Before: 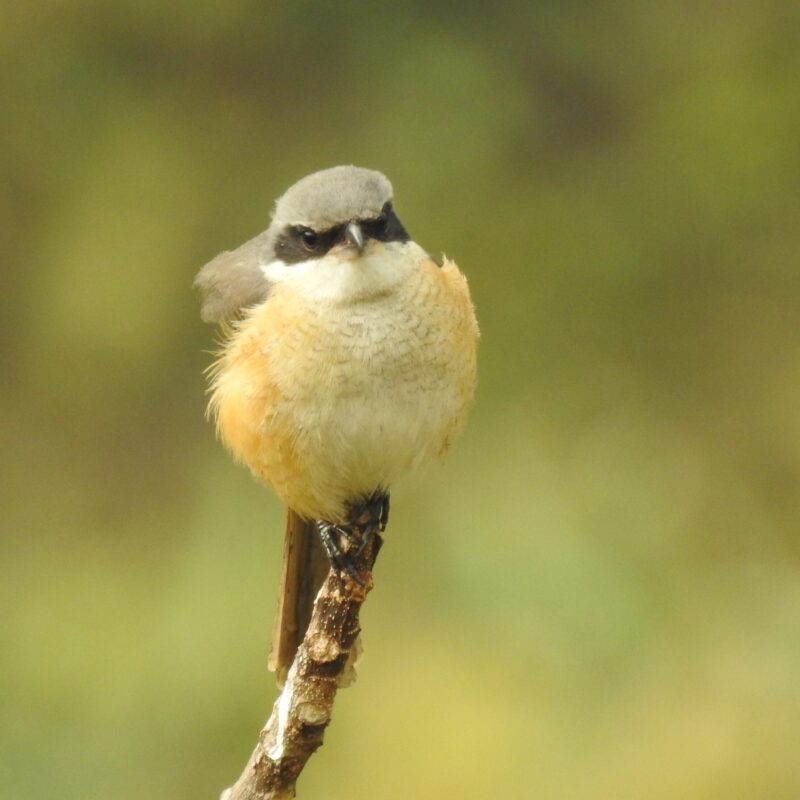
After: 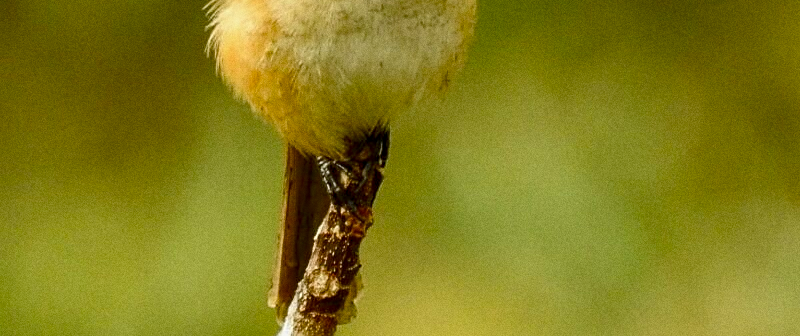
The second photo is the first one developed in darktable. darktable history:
local contrast: on, module defaults
contrast brightness saturation: contrast 0.12, brightness -0.12, saturation 0.2
rotate and perspective: crop left 0, crop top 0
grain: coarseness 0.09 ISO
crop: top 45.551%, bottom 12.262%
color balance rgb: perceptual saturation grading › global saturation 20%, perceptual saturation grading › highlights -25%, perceptual saturation grading › shadows 25%
exposure: black level correction 0.006, exposure -0.226 EV, compensate highlight preservation false
sharpen: amount 0.575
